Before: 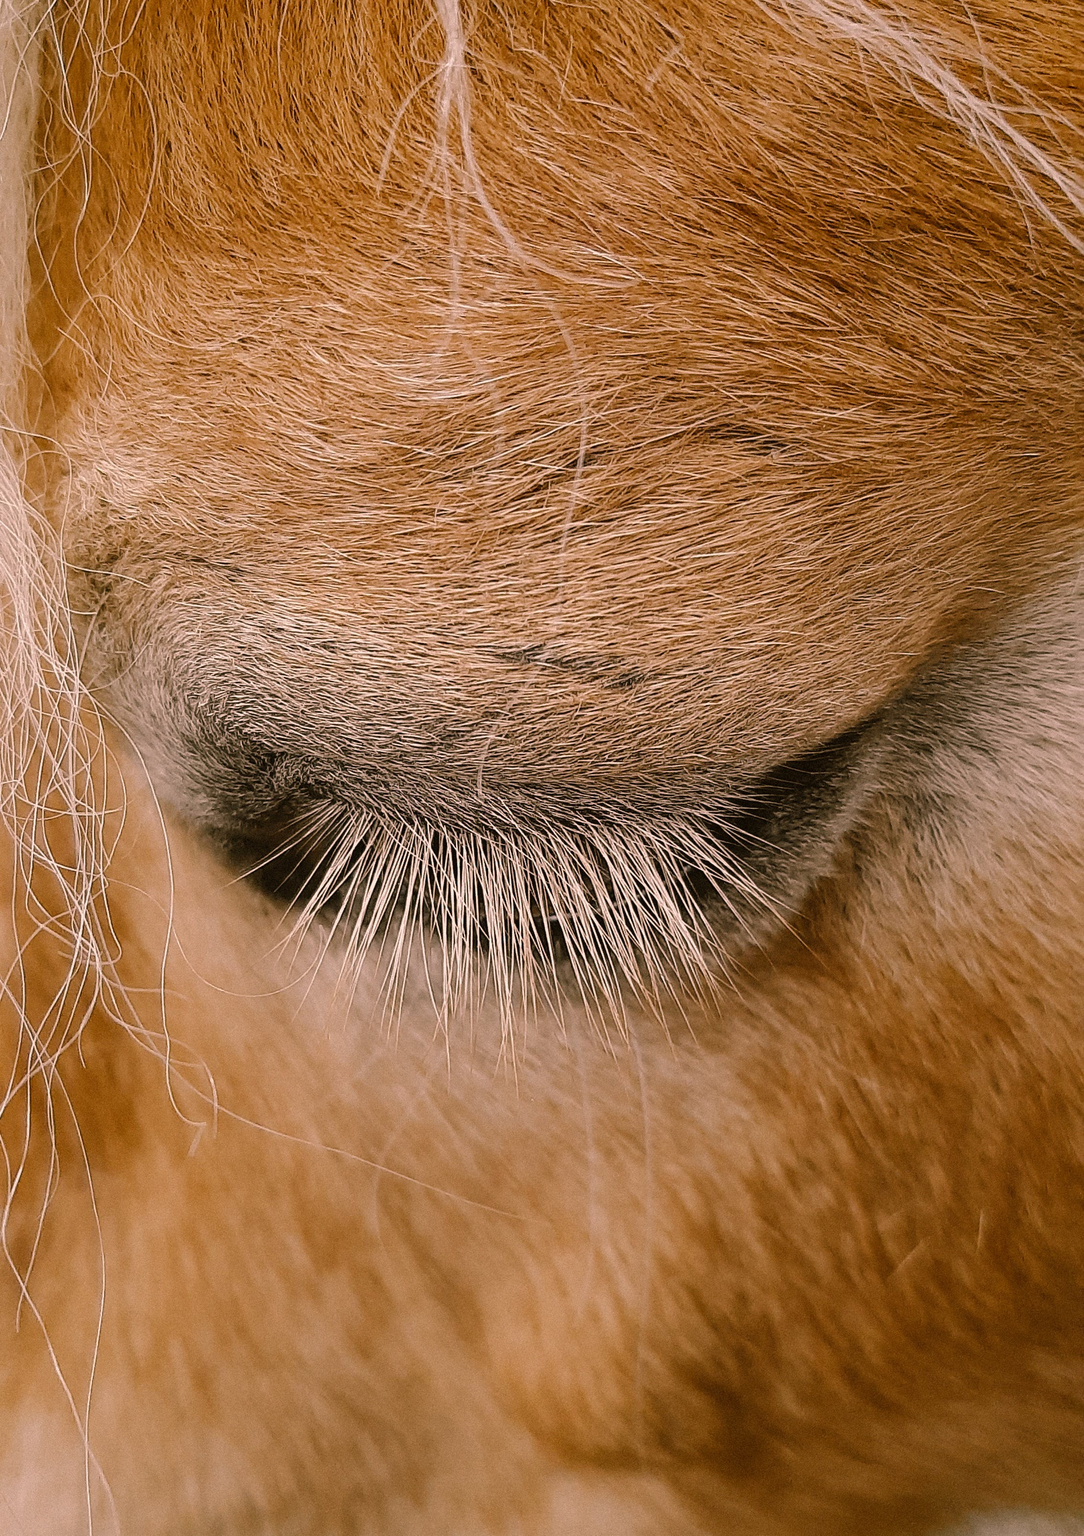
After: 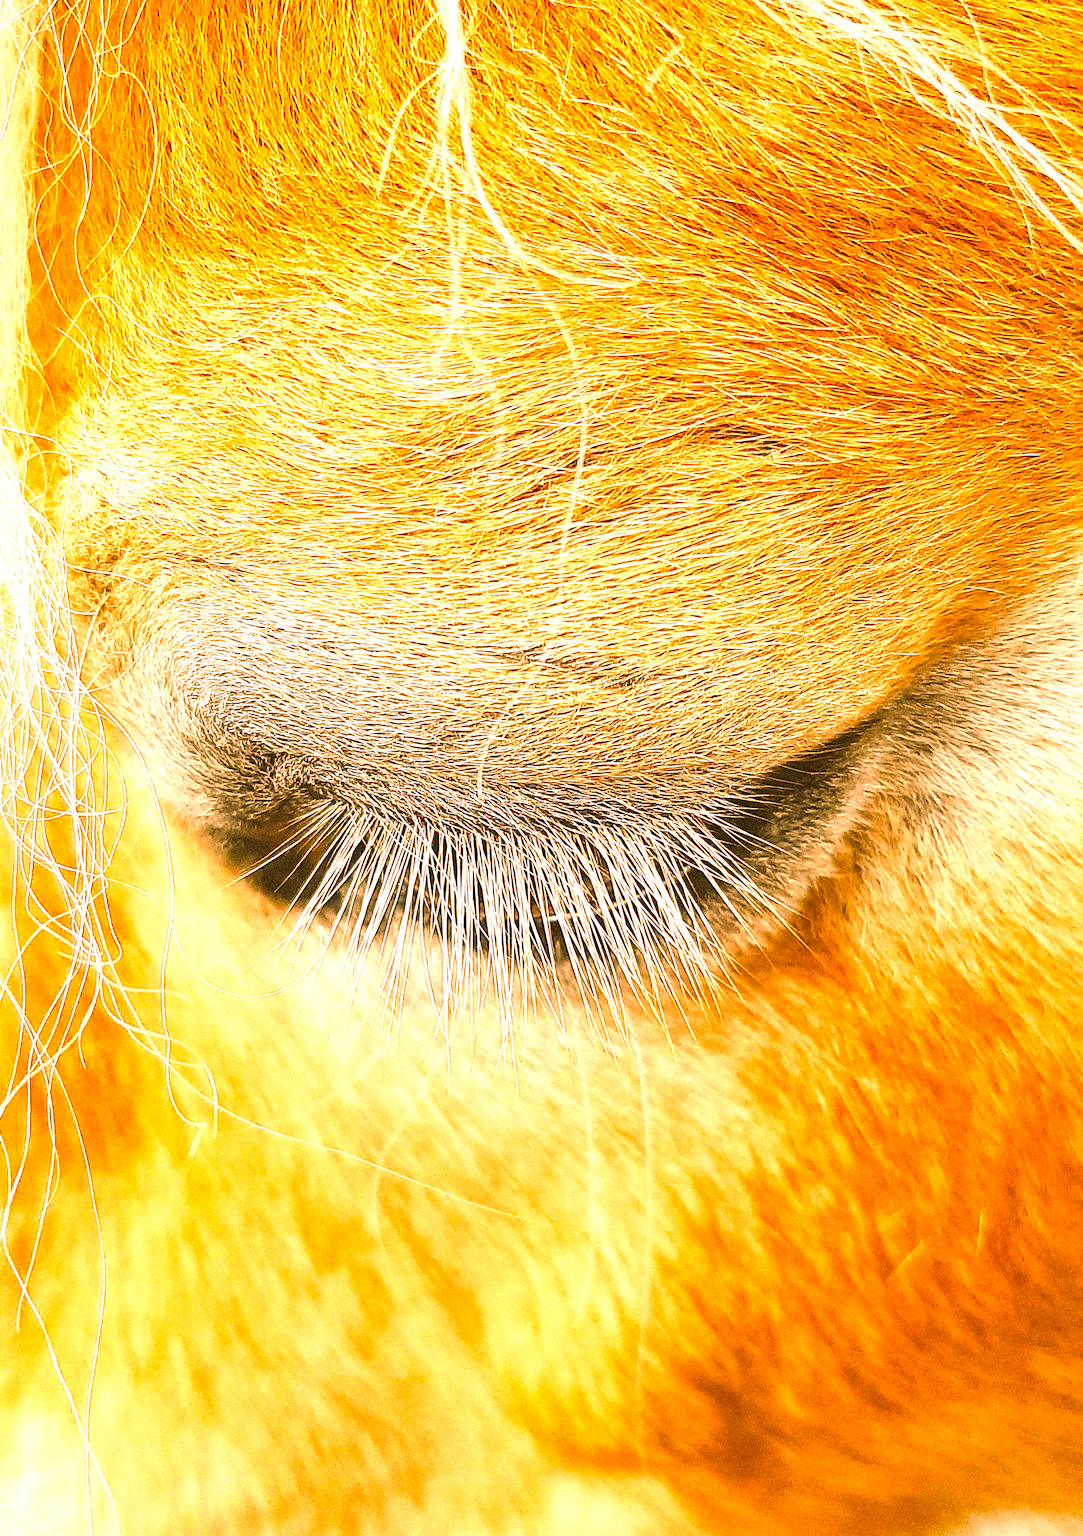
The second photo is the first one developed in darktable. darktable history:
color correction: saturation 1.34
contrast brightness saturation: contrast 0.07, brightness 0.08, saturation 0.18
local contrast: mode bilateral grid, contrast 10, coarseness 25, detail 115%, midtone range 0.2
exposure: exposure 2 EV, compensate exposure bias true, compensate highlight preservation false
velvia: on, module defaults
